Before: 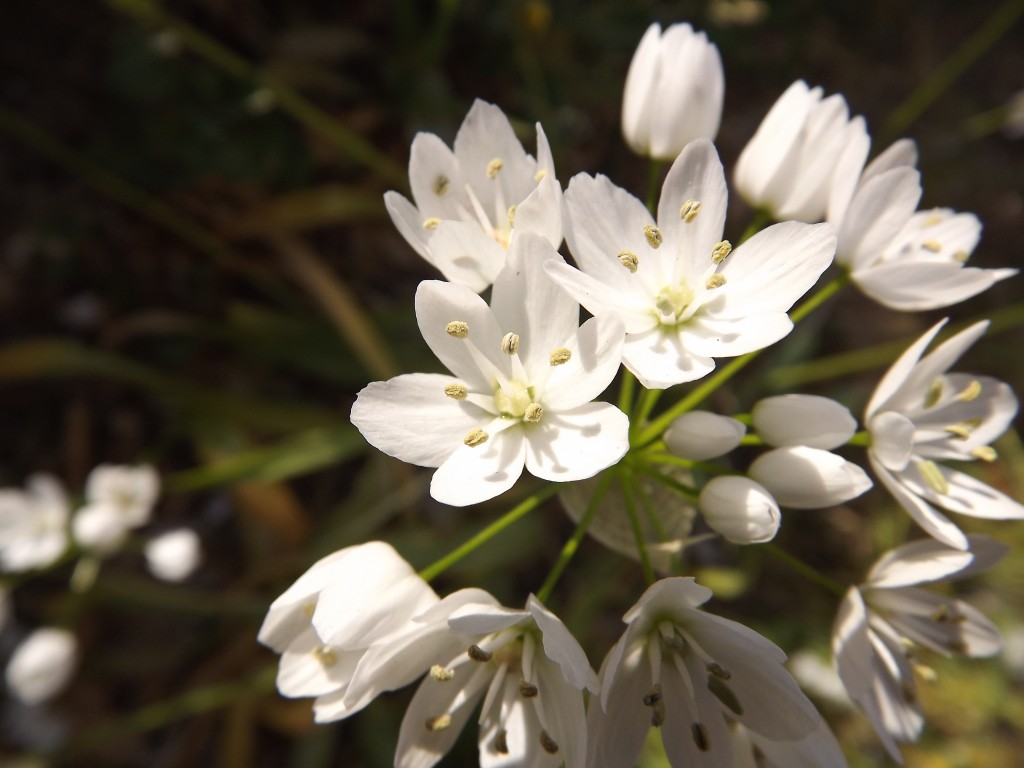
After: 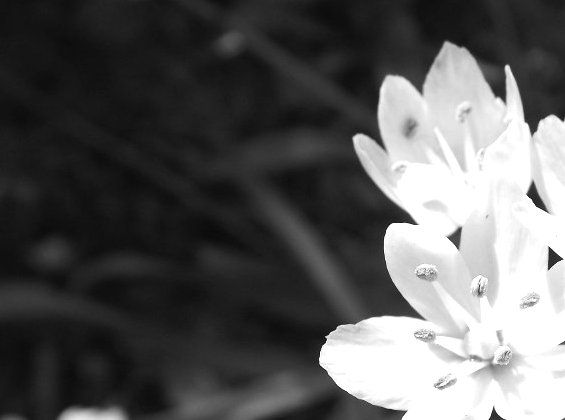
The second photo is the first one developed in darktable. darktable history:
exposure: exposure 0.658 EV, compensate highlight preservation false
crop and rotate: left 3.037%, top 7.534%, right 41.729%, bottom 37.738%
color calibration: output gray [0.22, 0.42, 0.37, 0], gray › normalize channels true, illuminant F (fluorescent), F source F9 (Cool White Deluxe 4150 K) – high CRI, x 0.374, y 0.373, temperature 4163.29 K, gamut compression 0.017
